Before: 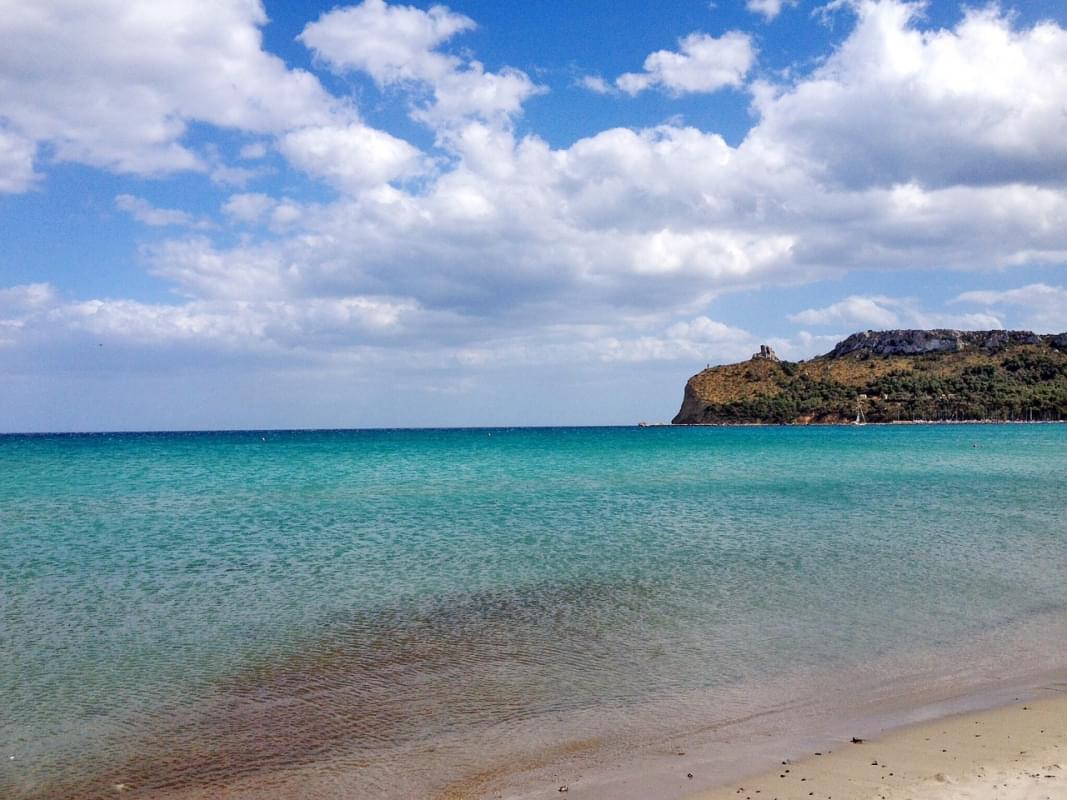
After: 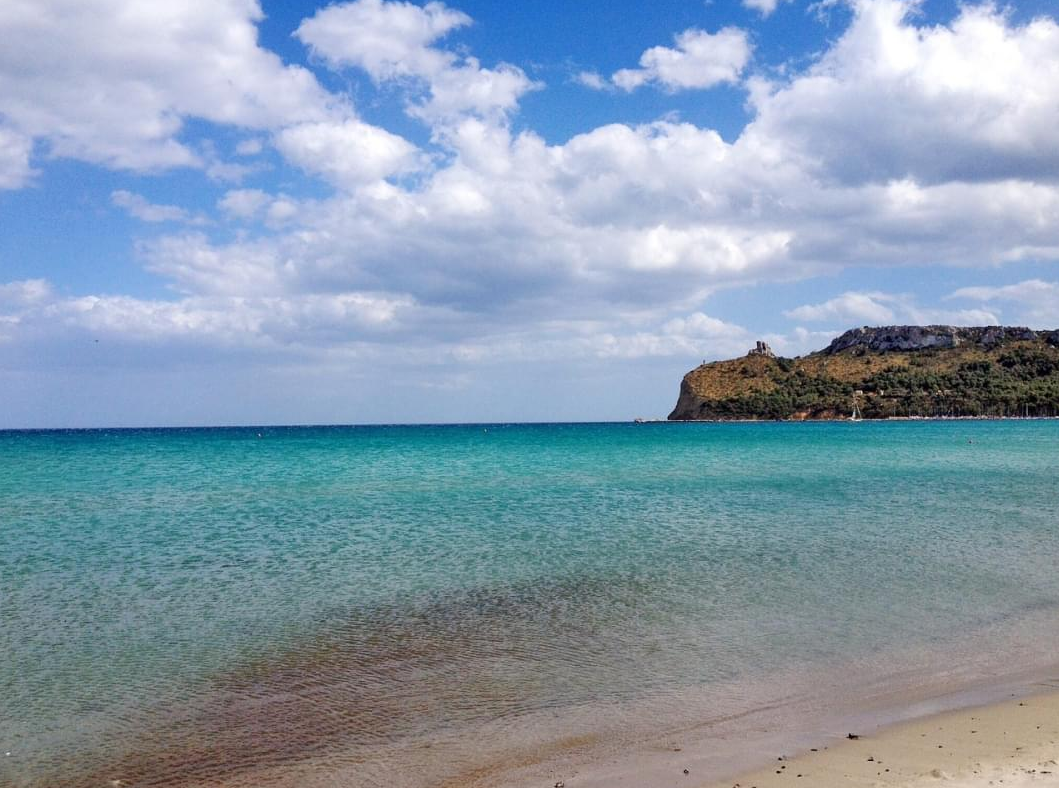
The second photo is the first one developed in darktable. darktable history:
crop: left 0.447%, top 0.54%, right 0.233%, bottom 0.914%
